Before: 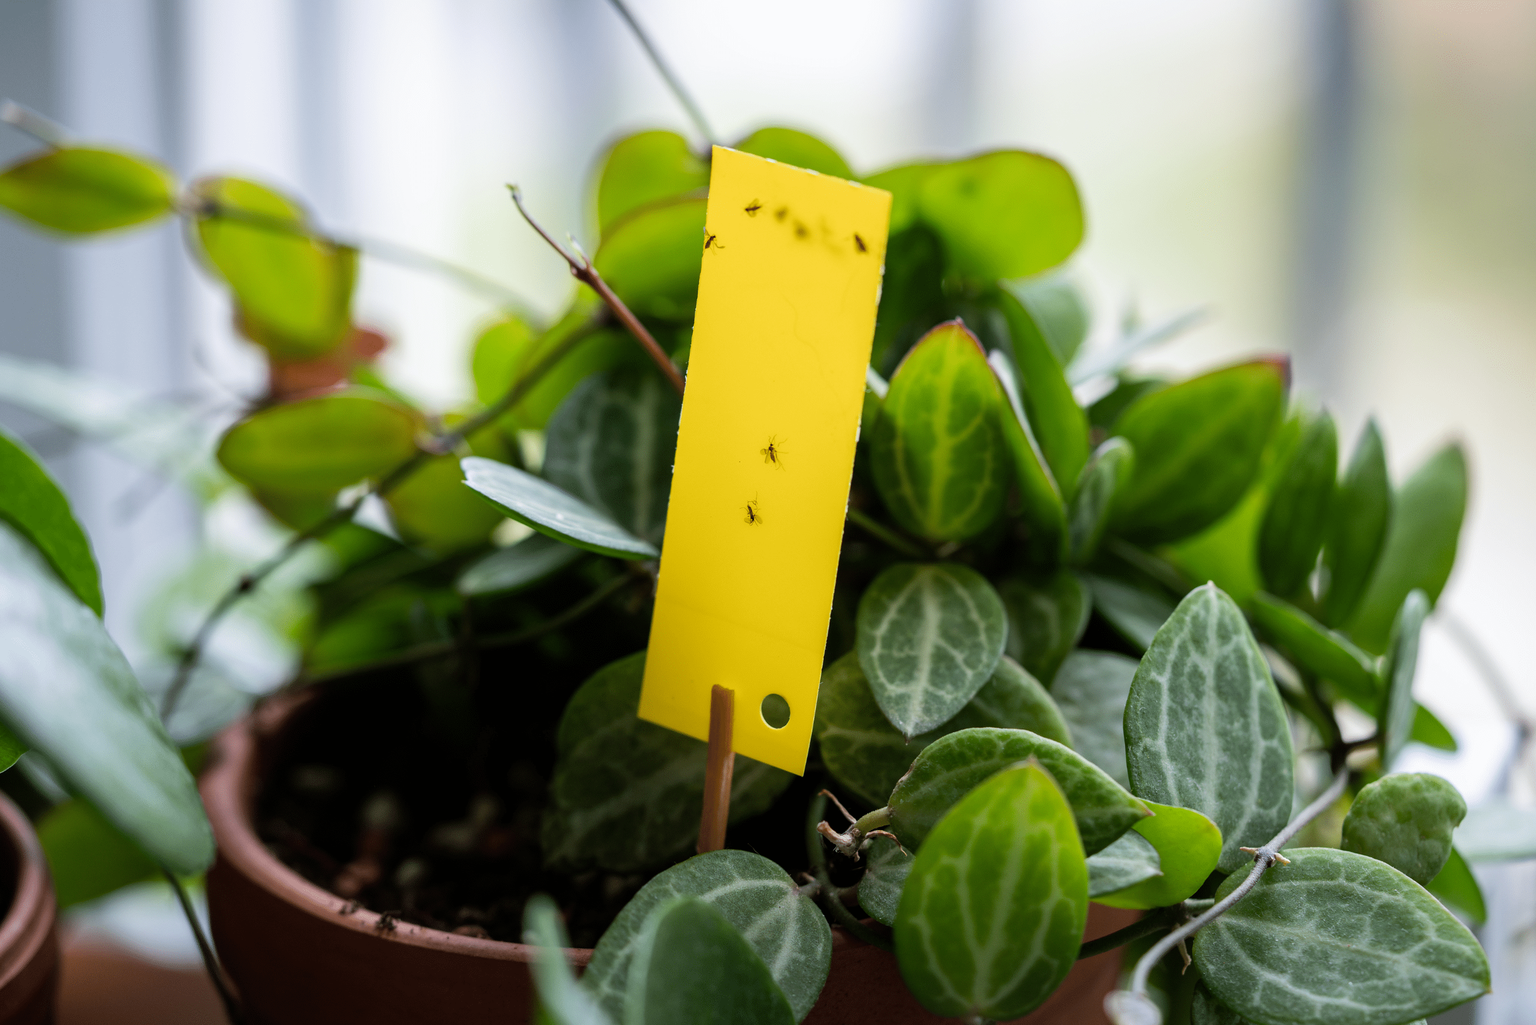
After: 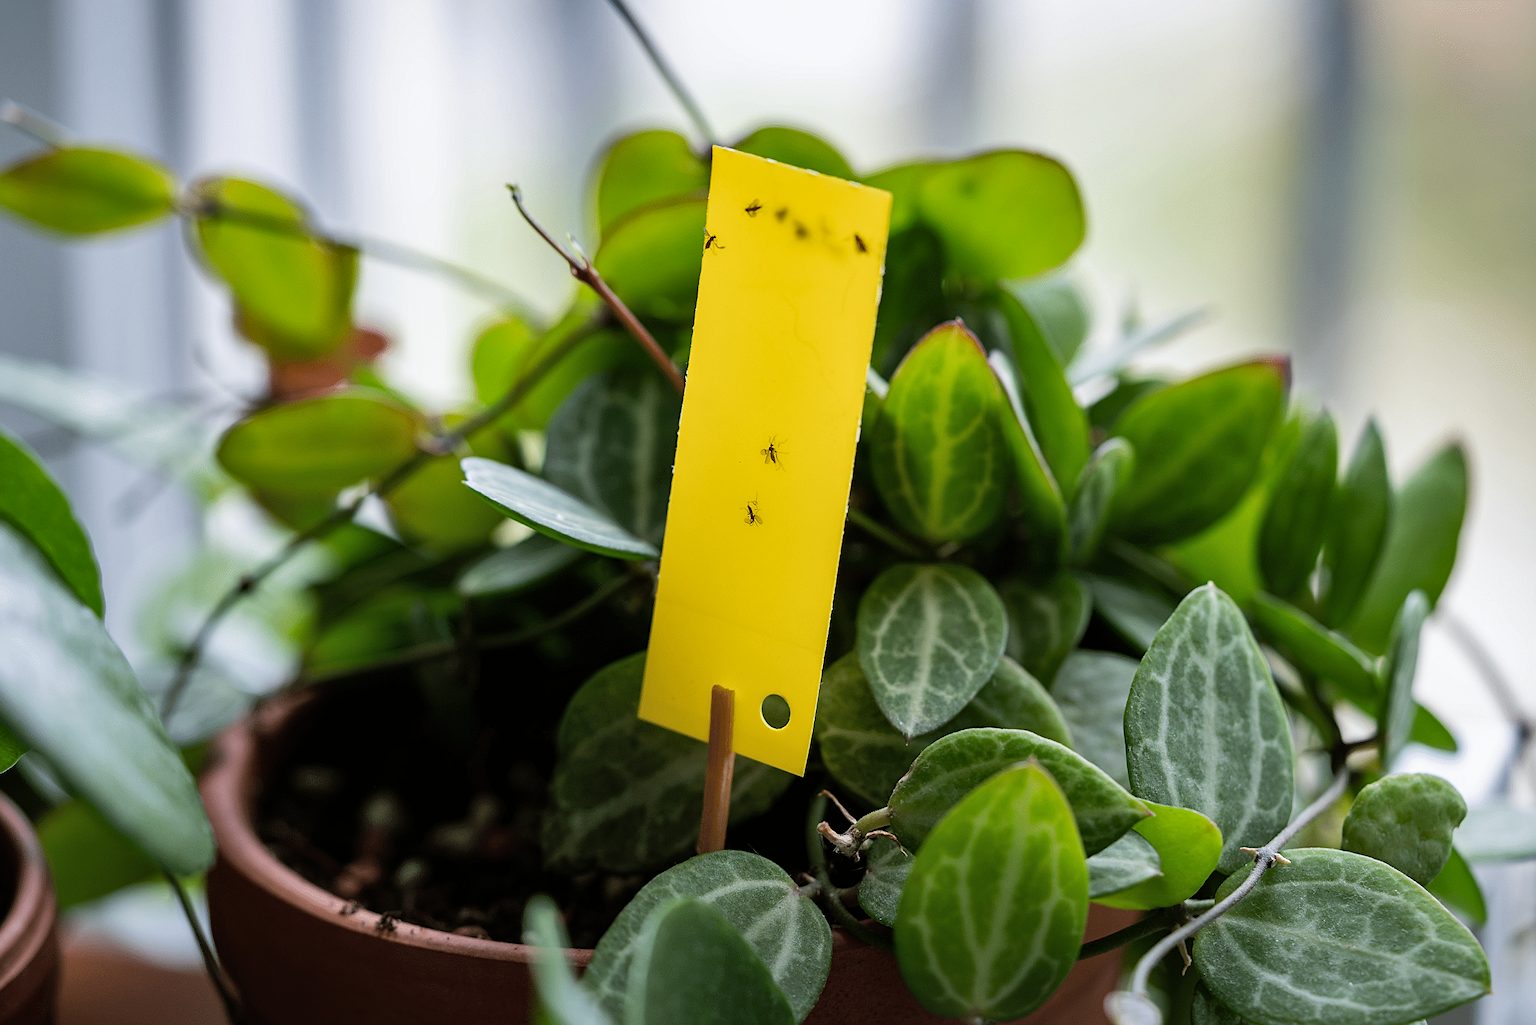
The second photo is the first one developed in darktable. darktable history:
shadows and highlights: shadows 24.85, highlights -48.26, soften with gaussian
sharpen: on, module defaults
